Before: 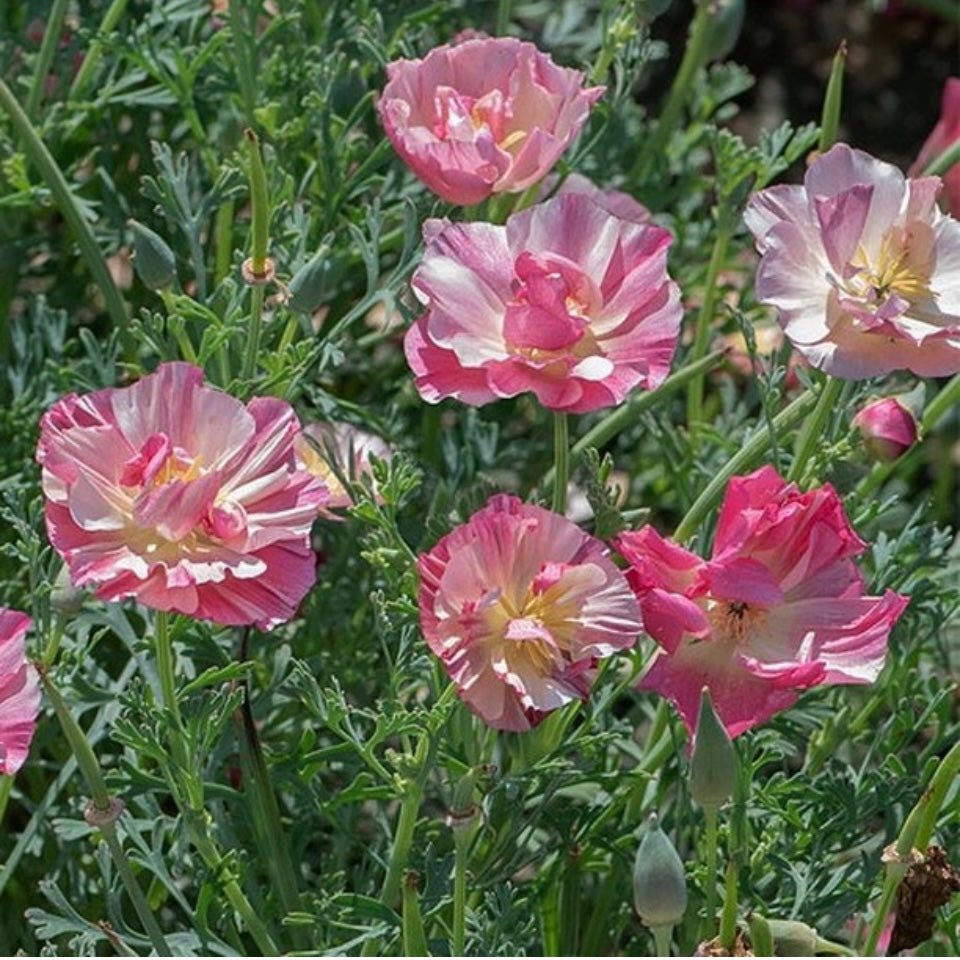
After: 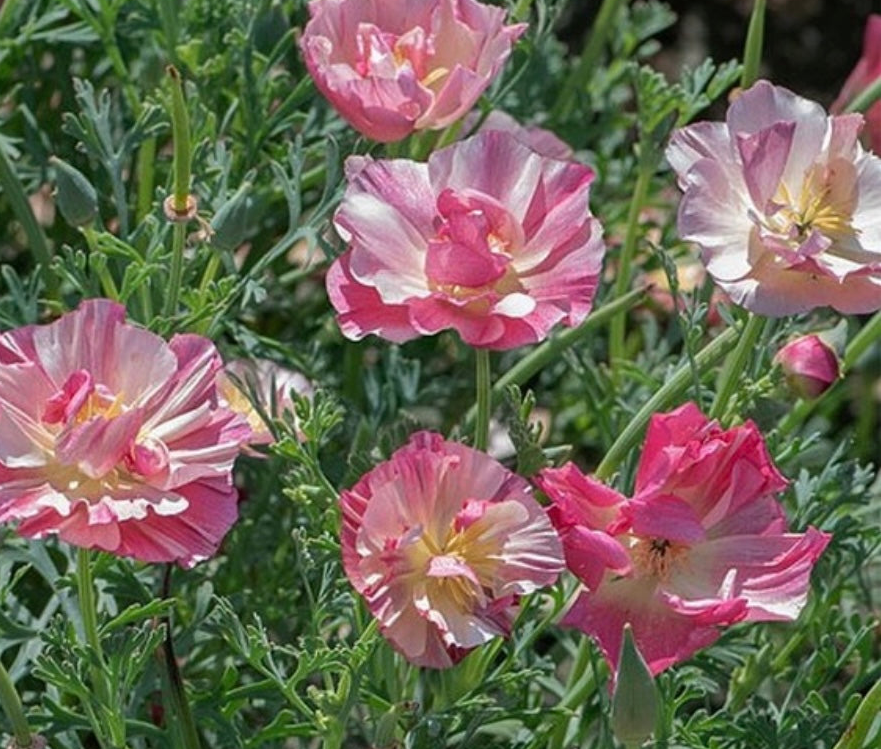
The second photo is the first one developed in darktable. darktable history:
crop: left 8.146%, top 6.607%, bottom 15.358%
